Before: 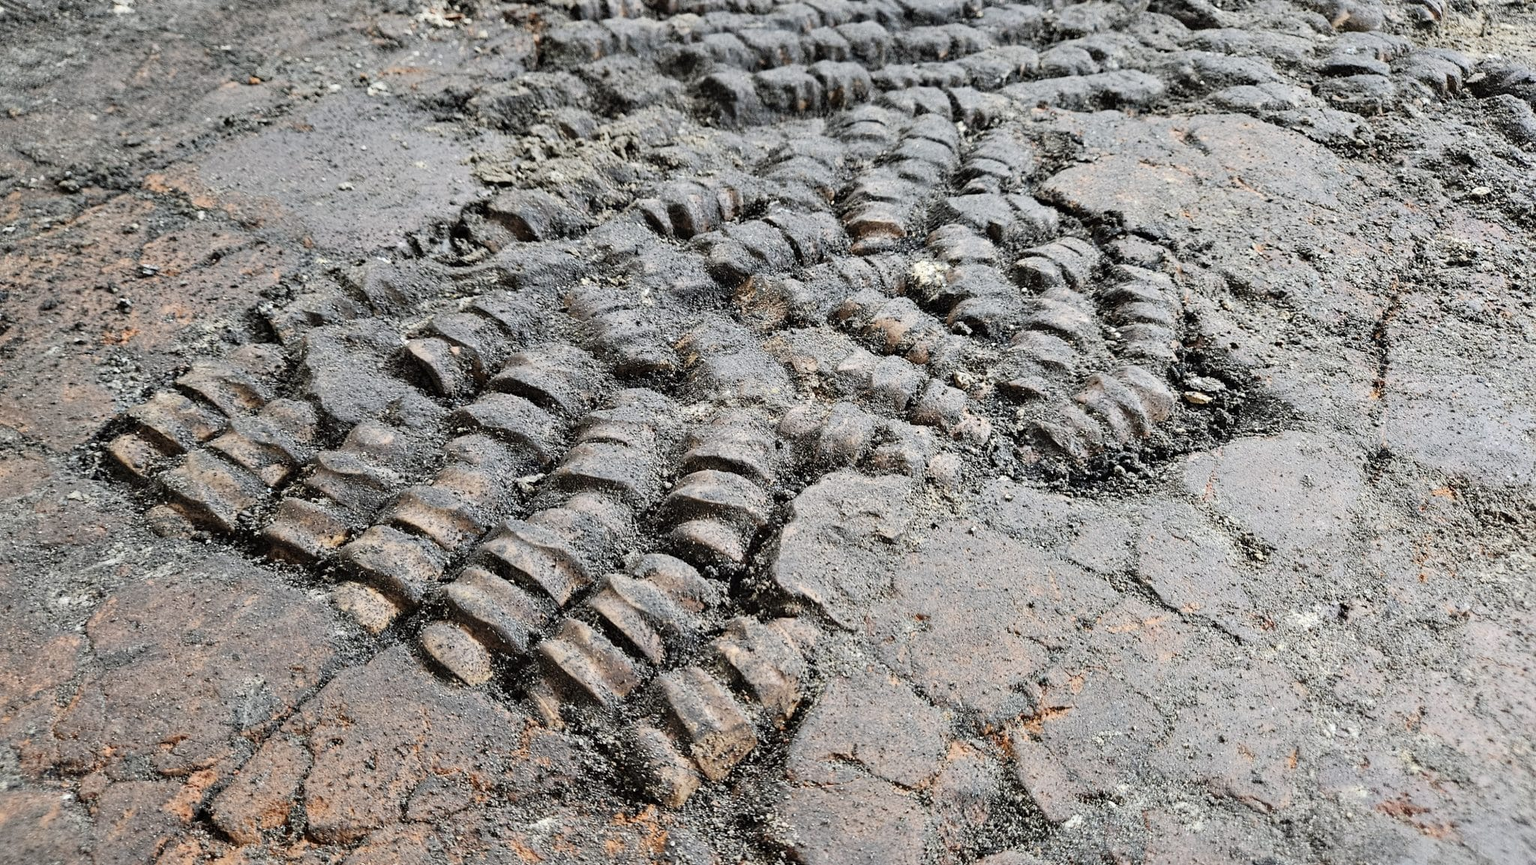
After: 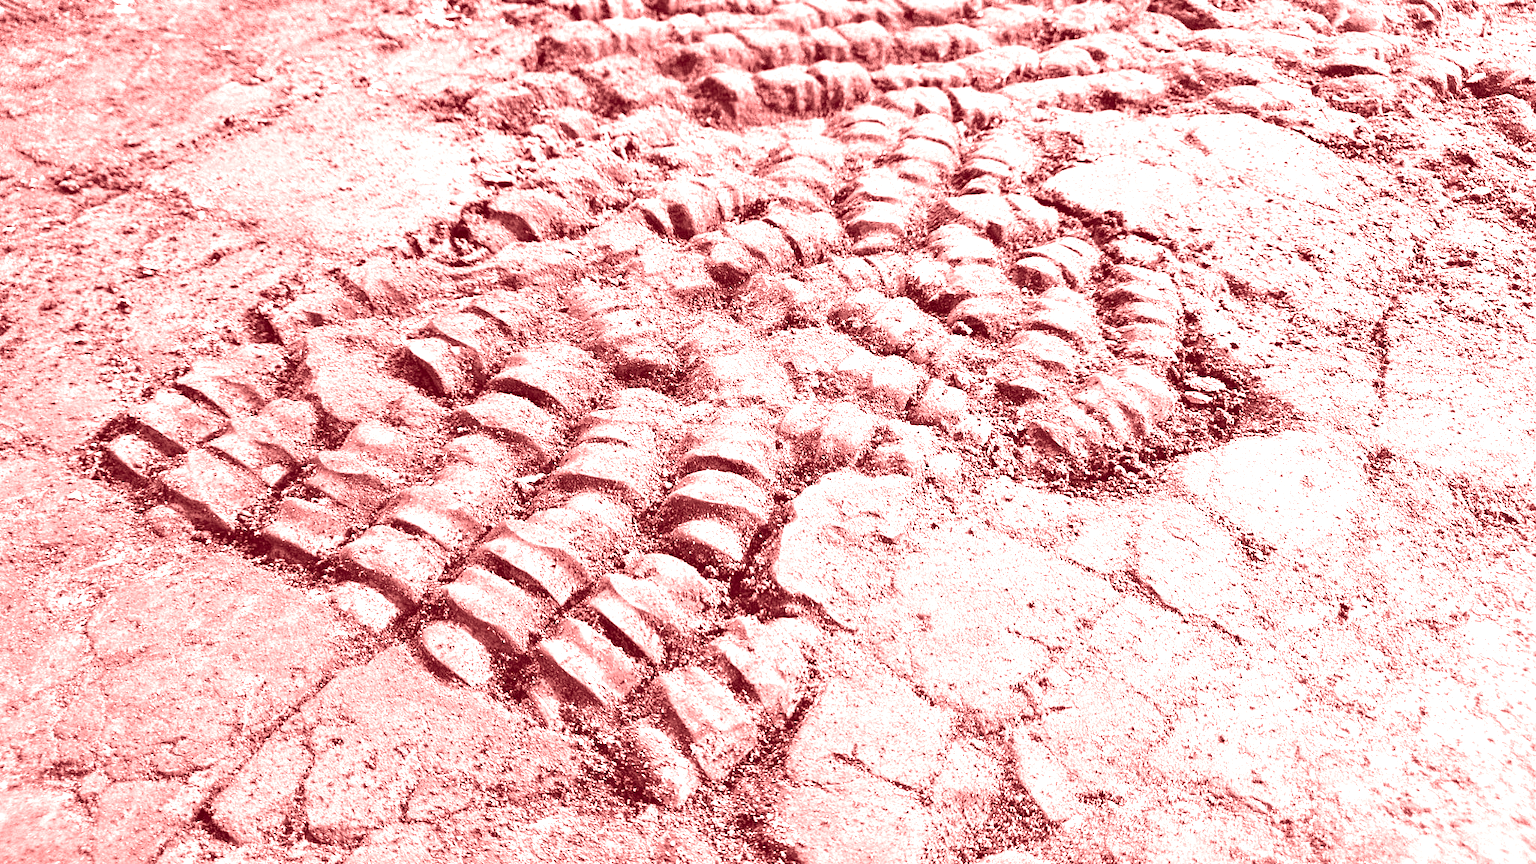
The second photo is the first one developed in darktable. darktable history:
colorize: saturation 60%, source mix 100%
exposure: black level correction 0, exposure 1.1 EV, compensate highlight preservation false
